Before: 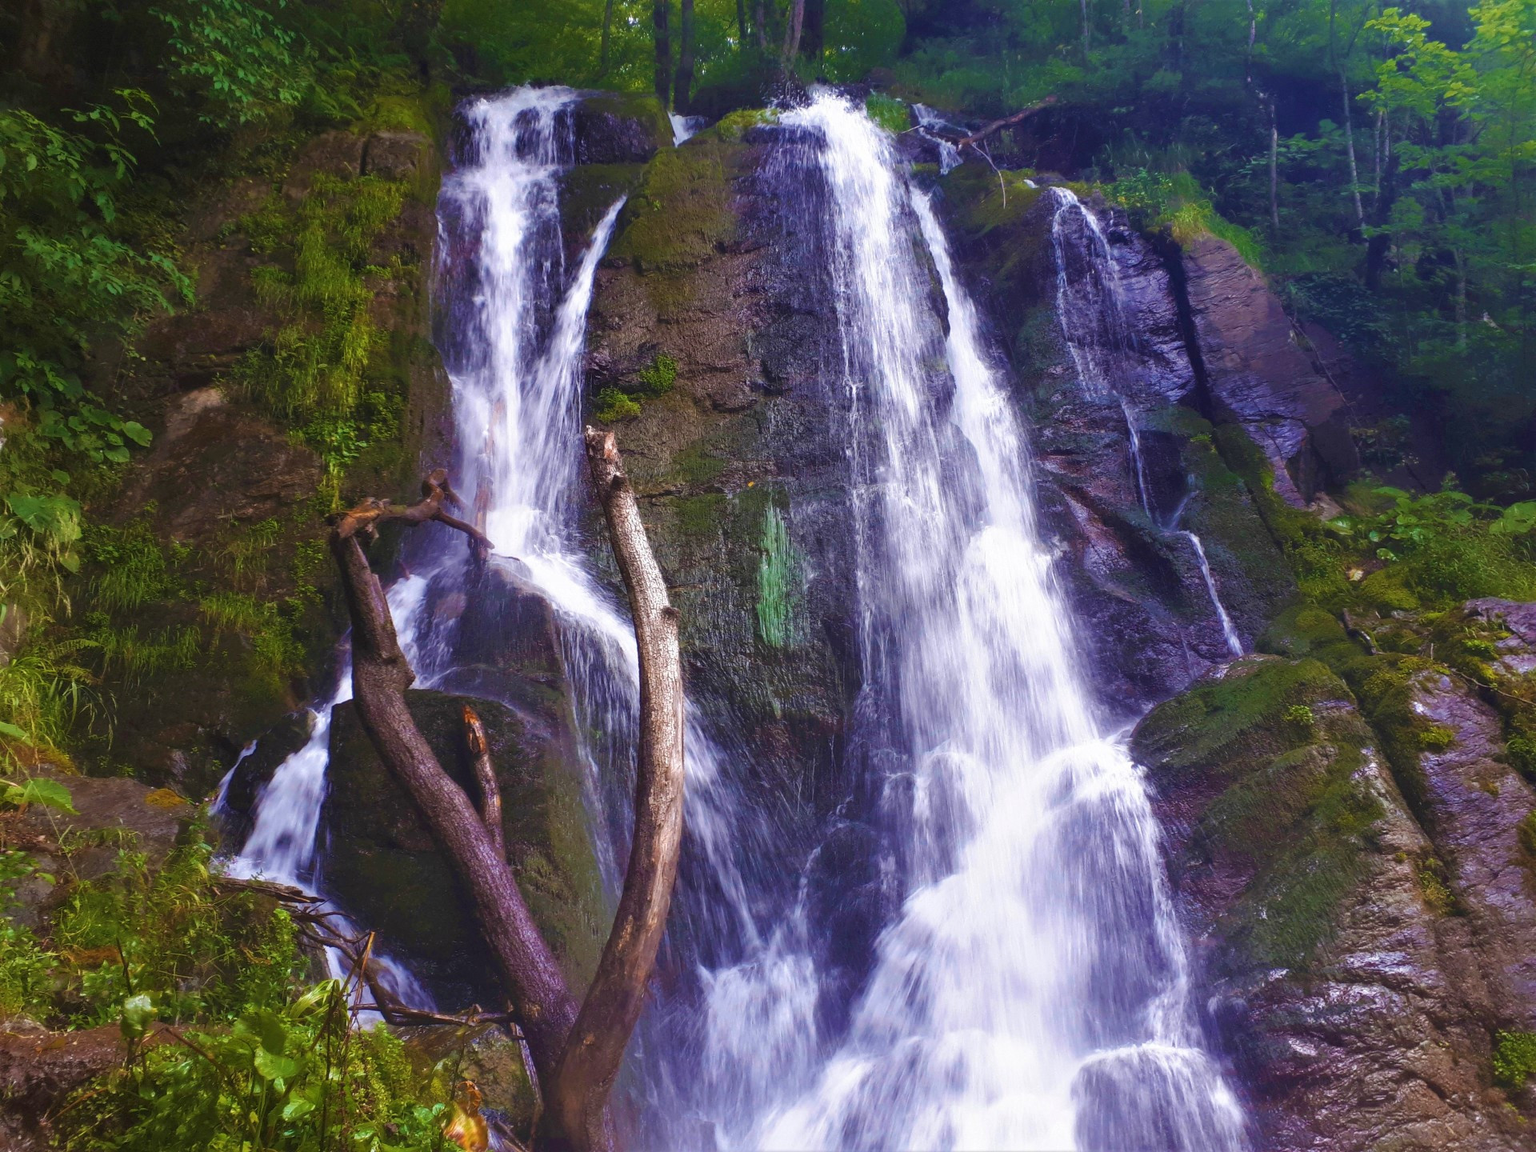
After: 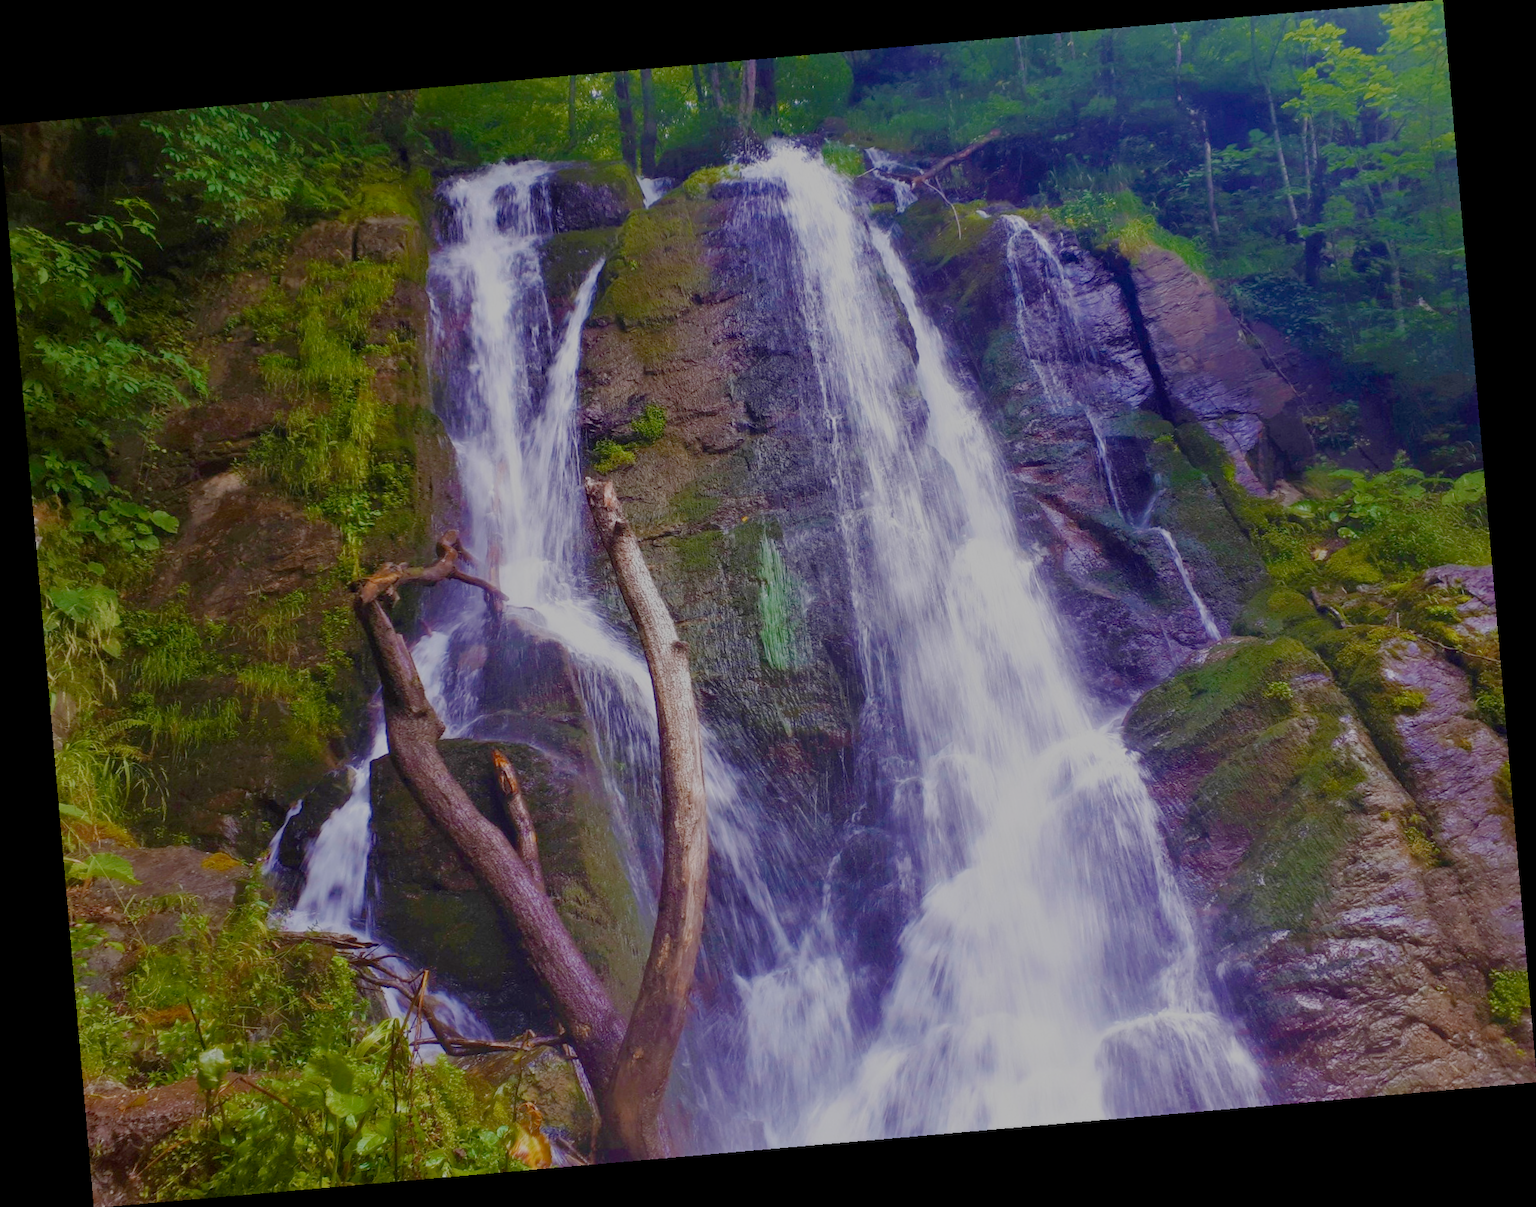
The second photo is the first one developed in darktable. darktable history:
rotate and perspective: rotation -4.98°, automatic cropping off
filmic rgb: black relative exposure -7 EV, white relative exposure 6 EV, threshold 3 EV, target black luminance 0%, hardness 2.73, latitude 61.22%, contrast 0.691, highlights saturation mix 10%, shadows ↔ highlights balance -0.073%, preserve chrominance no, color science v4 (2020), iterations of high-quality reconstruction 10, contrast in shadows soft, contrast in highlights soft, enable highlight reconstruction true
